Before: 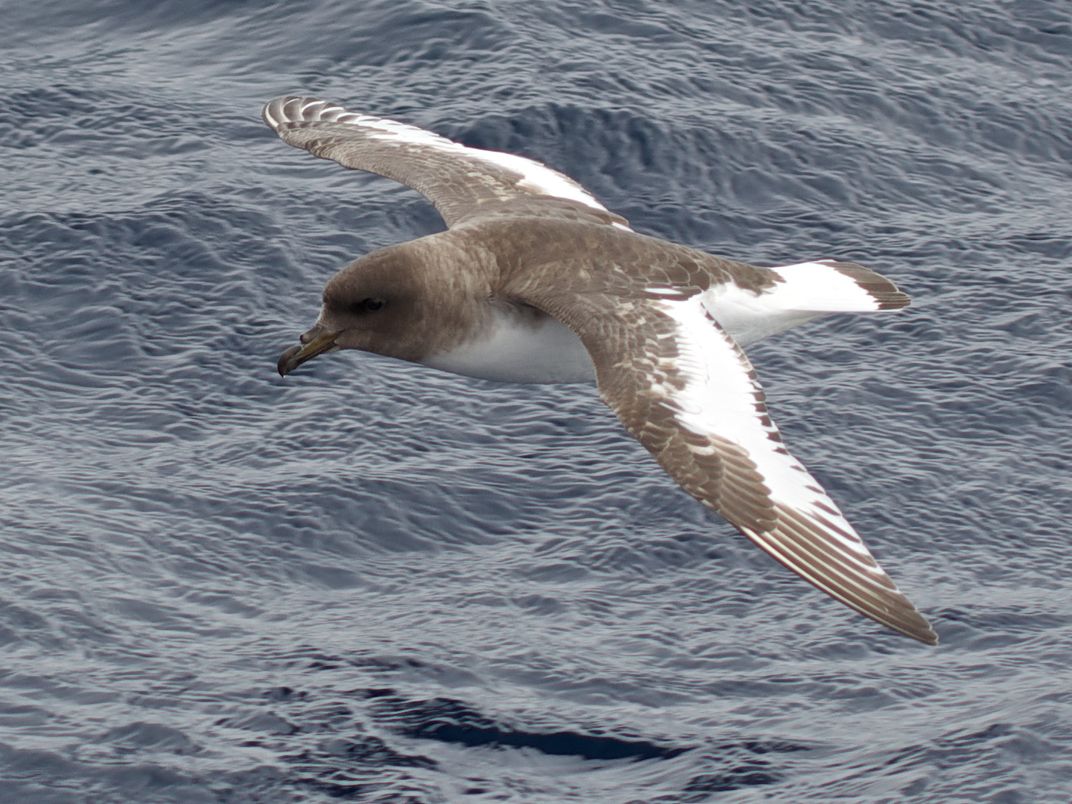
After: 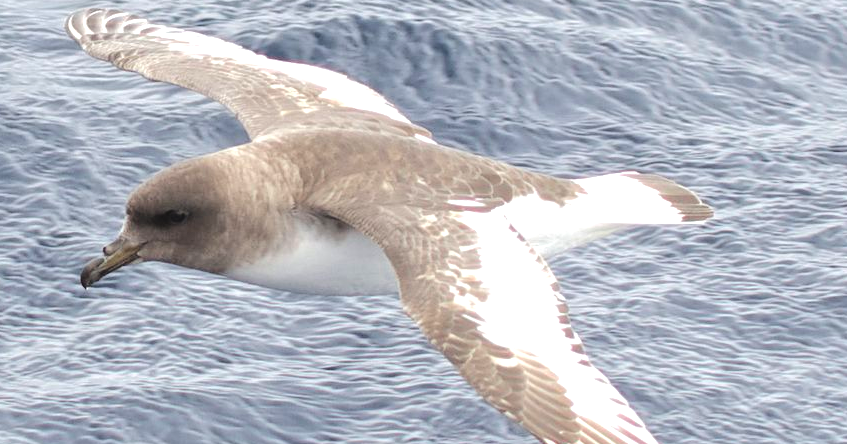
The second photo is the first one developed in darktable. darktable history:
tone curve: curves: ch0 [(0, 0) (0.003, 0.011) (0.011, 0.012) (0.025, 0.013) (0.044, 0.023) (0.069, 0.04) (0.1, 0.06) (0.136, 0.094) (0.177, 0.145) (0.224, 0.213) (0.277, 0.301) (0.335, 0.389) (0.399, 0.473) (0.468, 0.554) (0.543, 0.627) (0.623, 0.694) (0.709, 0.763) (0.801, 0.83) (0.898, 0.906) (1, 1)], color space Lab, independent channels, preserve colors none
tone equalizer: edges refinement/feathering 500, mask exposure compensation -1.57 EV, preserve details no
crop: left 18.398%, top 11.068%, right 2.557%, bottom 33.632%
exposure: black level correction -0.006, exposure 1 EV, compensate highlight preservation false
